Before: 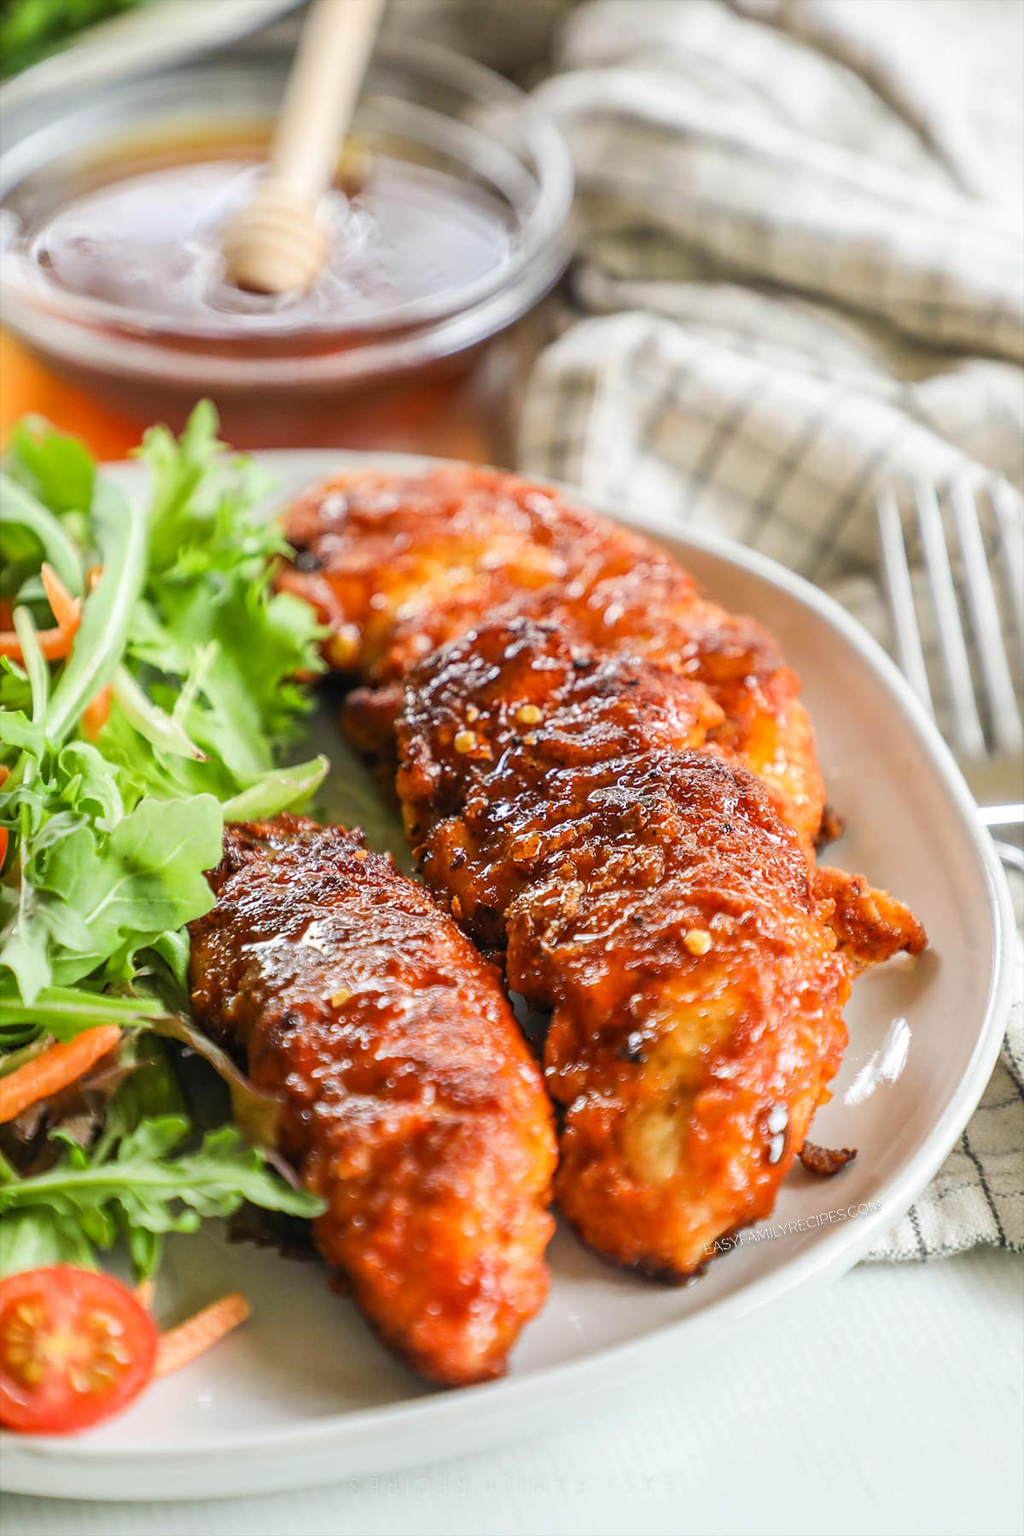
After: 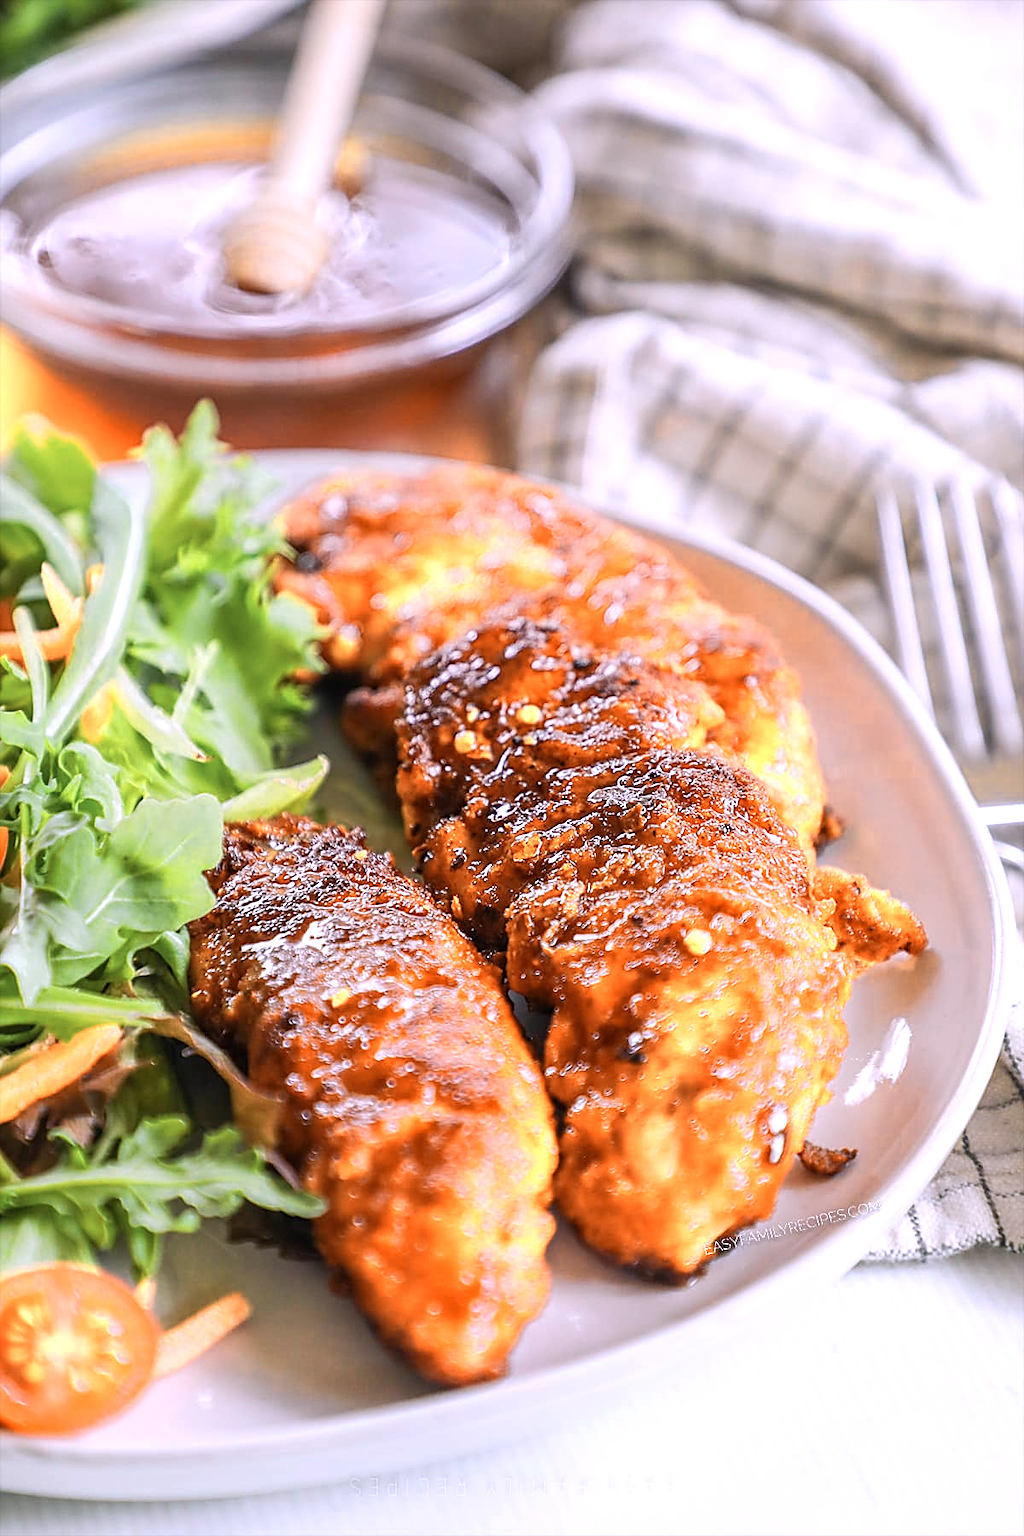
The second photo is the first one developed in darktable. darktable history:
sharpen: on, module defaults
color zones: curves: ch0 [(0.018, 0.548) (0.197, 0.654) (0.425, 0.447) (0.605, 0.658) (0.732, 0.579)]; ch1 [(0.105, 0.531) (0.224, 0.531) (0.386, 0.39) (0.618, 0.456) (0.732, 0.456) (0.956, 0.421)]; ch2 [(0.039, 0.583) (0.215, 0.465) (0.399, 0.544) (0.465, 0.548) (0.614, 0.447) (0.724, 0.43) (0.882, 0.623) (0.956, 0.632)]
white balance: red 1.042, blue 1.17
